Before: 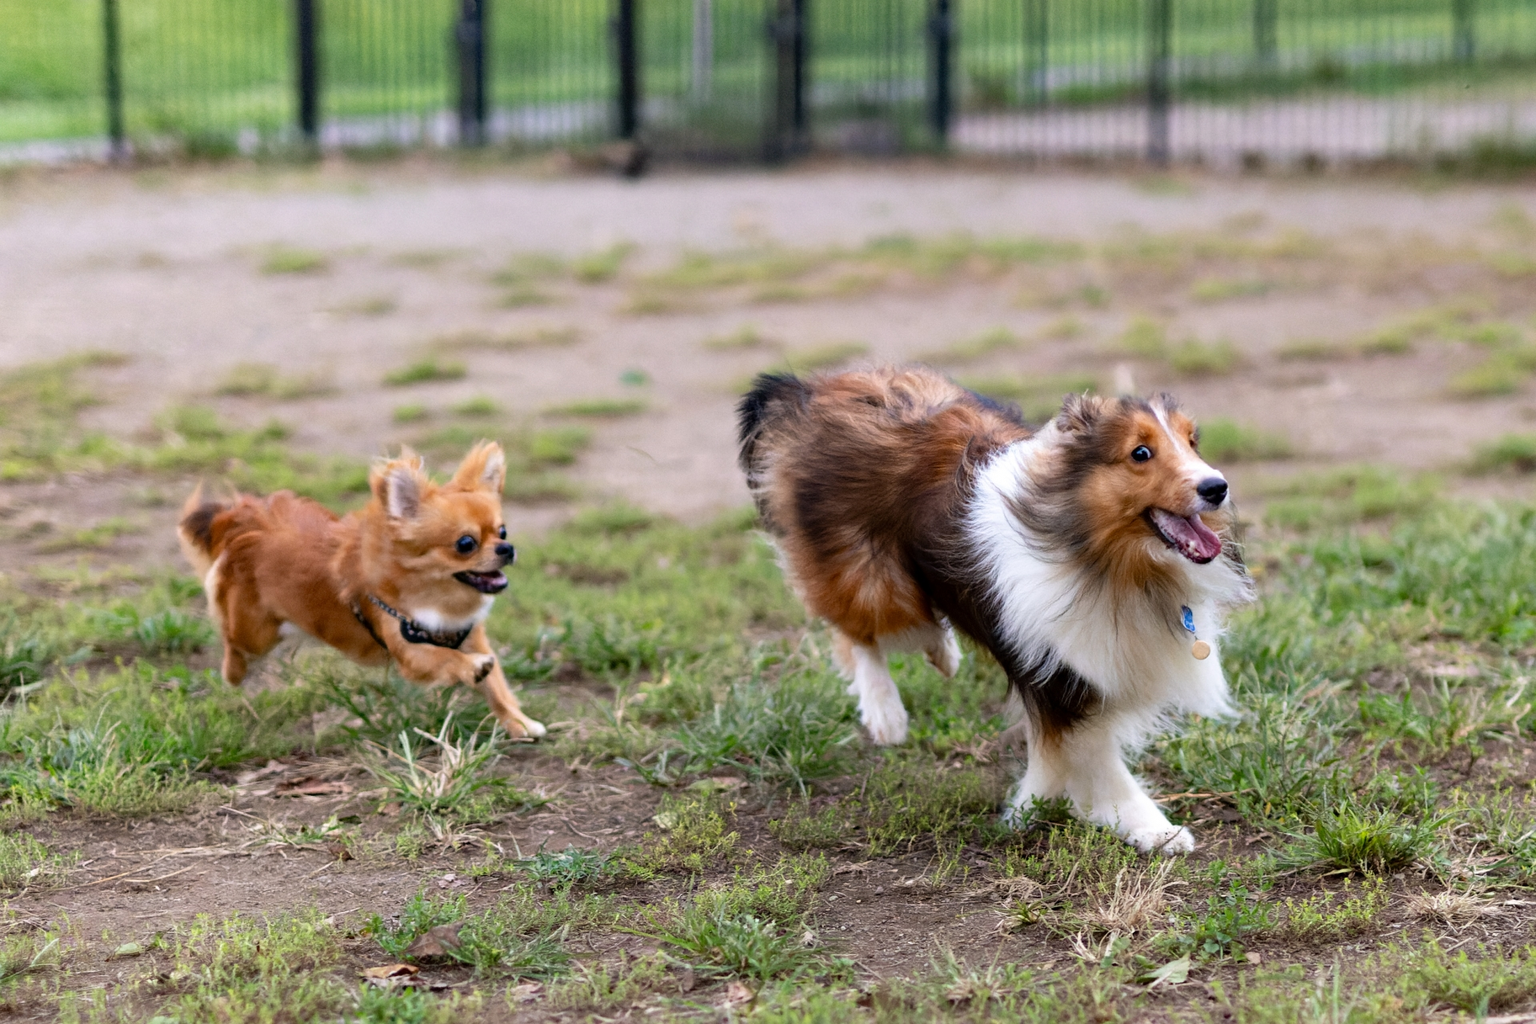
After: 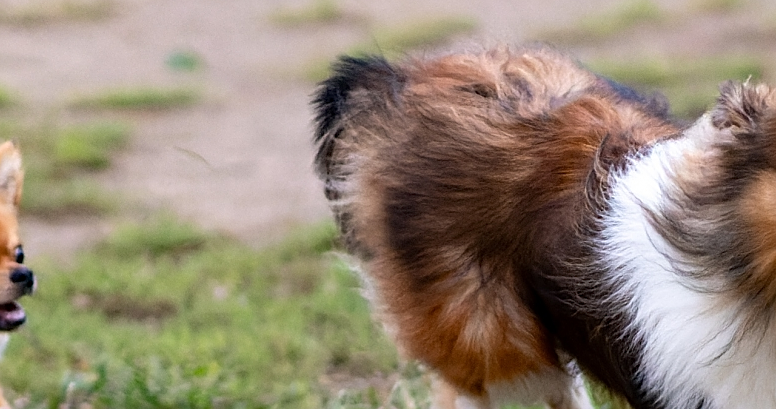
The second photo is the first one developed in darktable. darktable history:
sharpen: on, module defaults
crop: left 31.751%, top 32.172%, right 27.8%, bottom 35.83%
